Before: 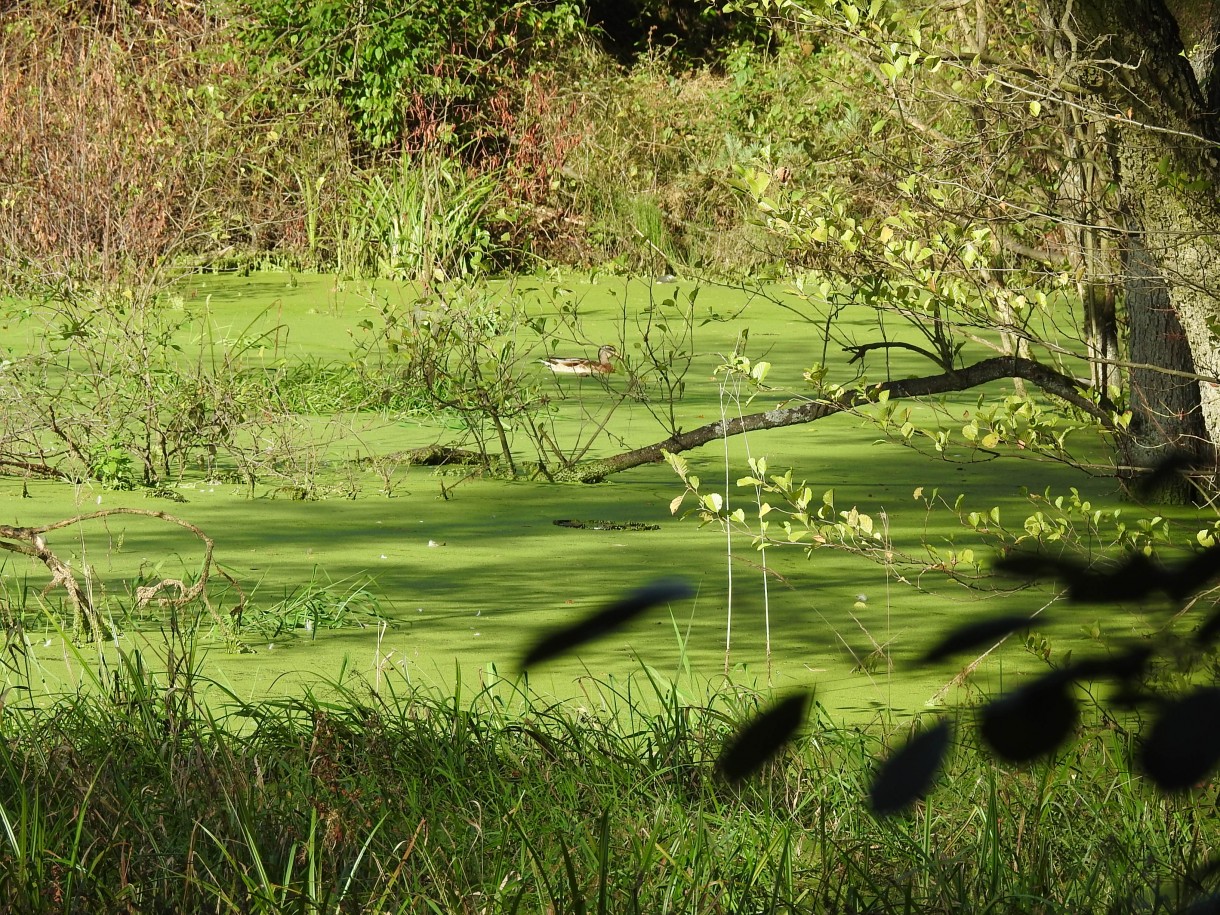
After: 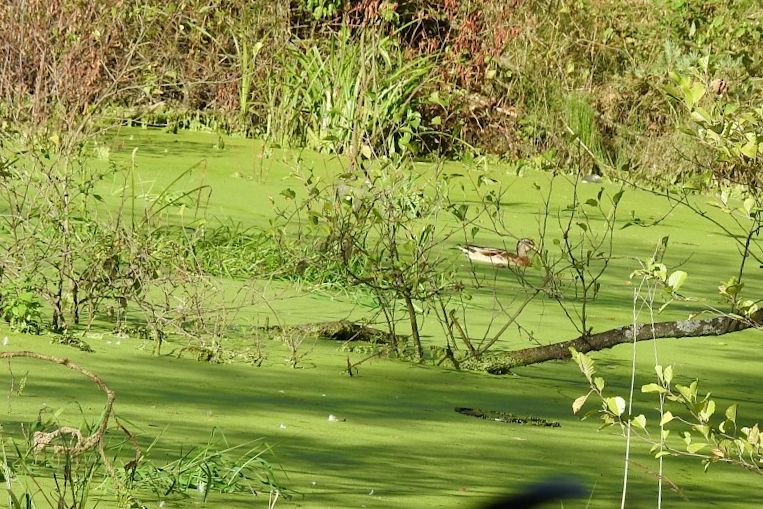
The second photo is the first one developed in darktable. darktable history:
exposure: black level correction 0.001, compensate exposure bias true, compensate highlight preservation false
crop and rotate: angle -5.8°, left 2.119%, top 6.792%, right 27.157%, bottom 30.269%
